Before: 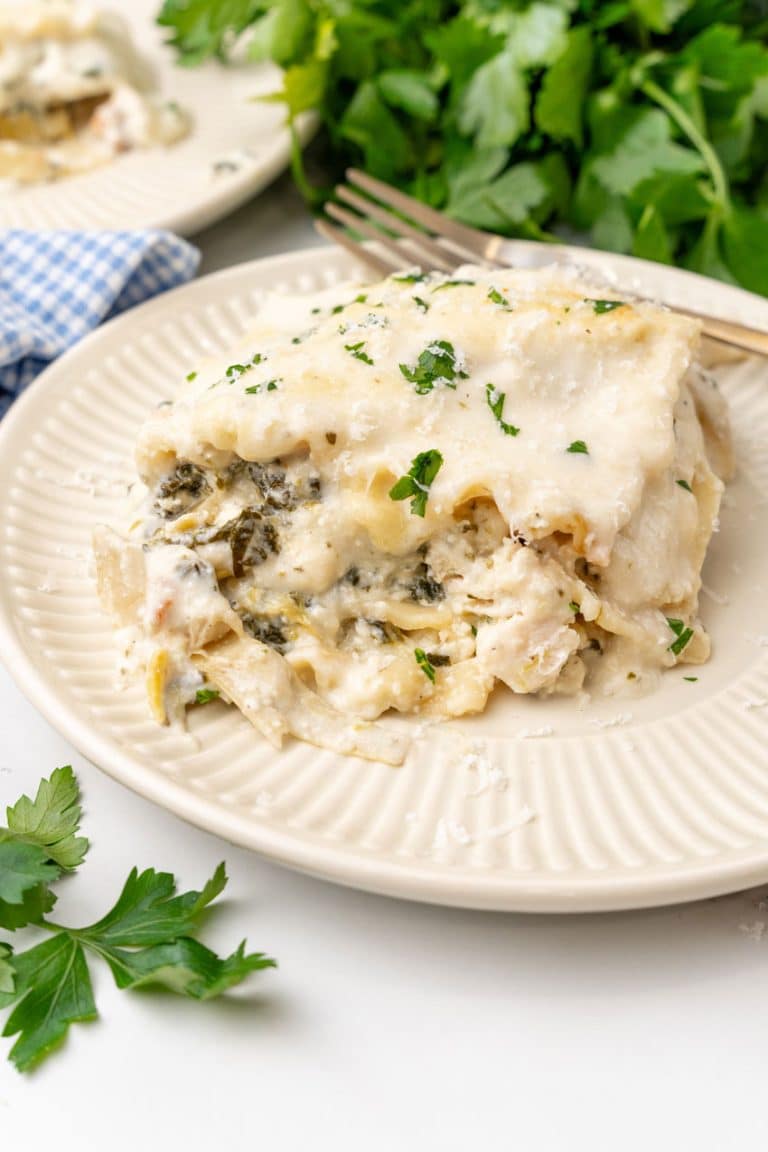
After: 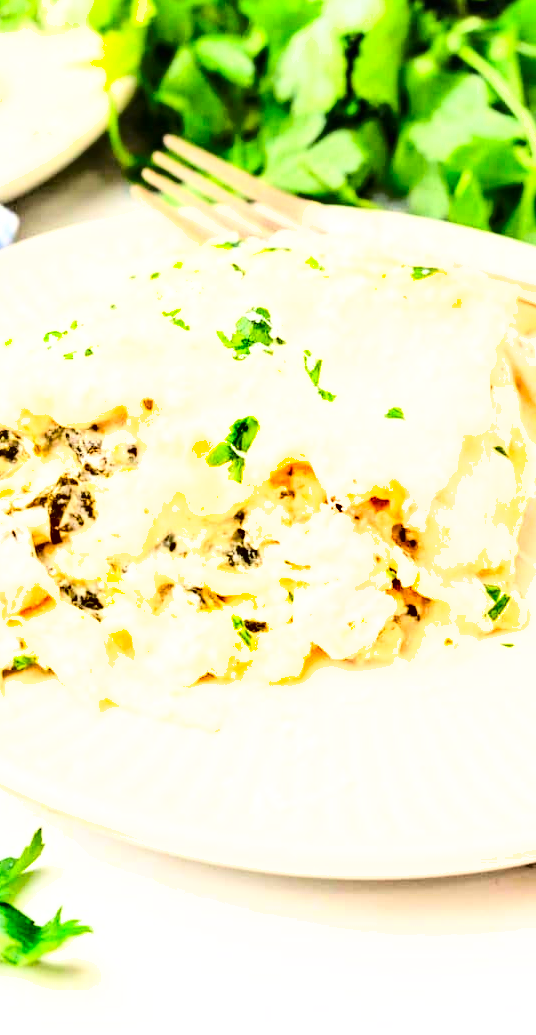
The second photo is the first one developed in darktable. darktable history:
crop and rotate: left 23.83%, top 2.999%, right 6.277%, bottom 7.081%
shadows and highlights: soften with gaussian
exposure: black level correction 0, exposure 1.2 EV, compensate highlight preservation false
base curve: curves: ch0 [(0, 0.003) (0.001, 0.002) (0.006, 0.004) (0.02, 0.022) (0.048, 0.086) (0.094, 0.234) (0.162, 0.431) (0.258, 0.629) (0.385, 0.8) (0.548, 0.918) (0.751, 0.988) (1, 1)]
